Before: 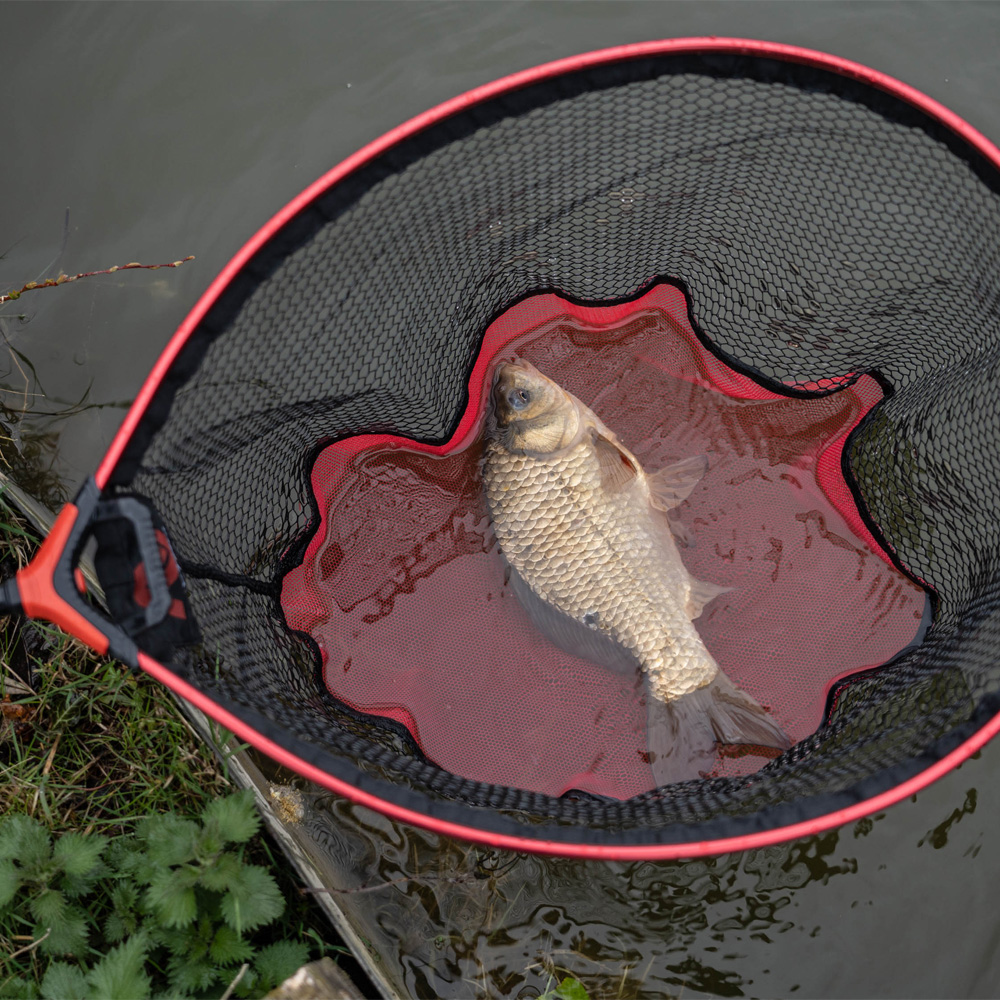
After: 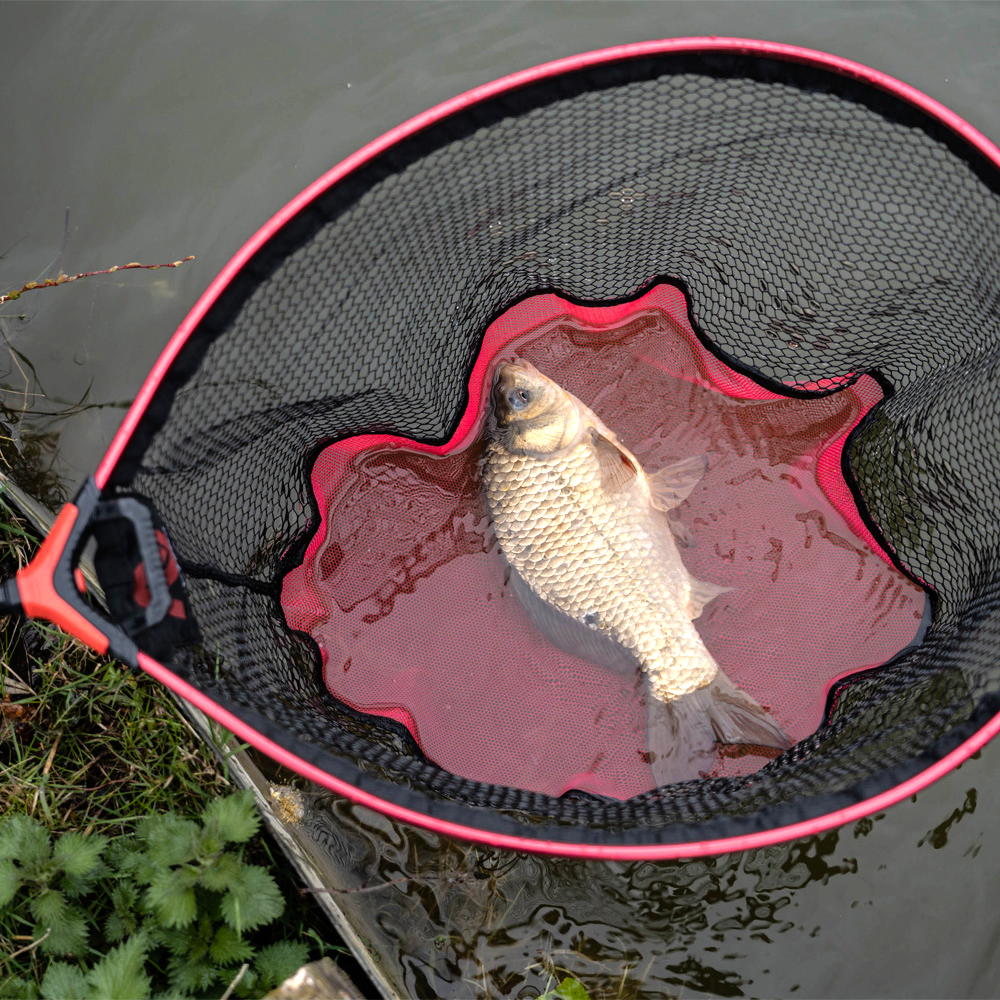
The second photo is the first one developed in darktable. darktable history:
tone equalizer: -8 EV -0.729 EV, -7 EV -0.712 EV, -6 EV -0.561 EV, -5 EV -0.421 EV, -3 EV 0.4 EV, -2 EV 0.6 EV, -1 EV 0.685 EV, +0 EV 0.777 EV
color zones: curves: ch0 [(0, 0.5) (0.125, 0.4) (0.25, 0.5) (0.375, 0.4) (0.5, 0.4) (0.625, 0.35) (0.75, 0.35) (0.875, 0.5)]; ch1 [(0, 0.35) (0.125, 0.45) (0.25, 0.35) (0.375, 0.35) (0.5, 0.35) (0.625, 0.35) (0.75, 0.45) (0.875, 0.35)]; ch2 [(0, 0.6) (0.125, 0.5) (0.25, 0.5) (0.375, 0.6) (0.5, 0.6) (0.625, 0.5) (0.75, 0.5) (0.875, 0.5)], mix -136.33%
